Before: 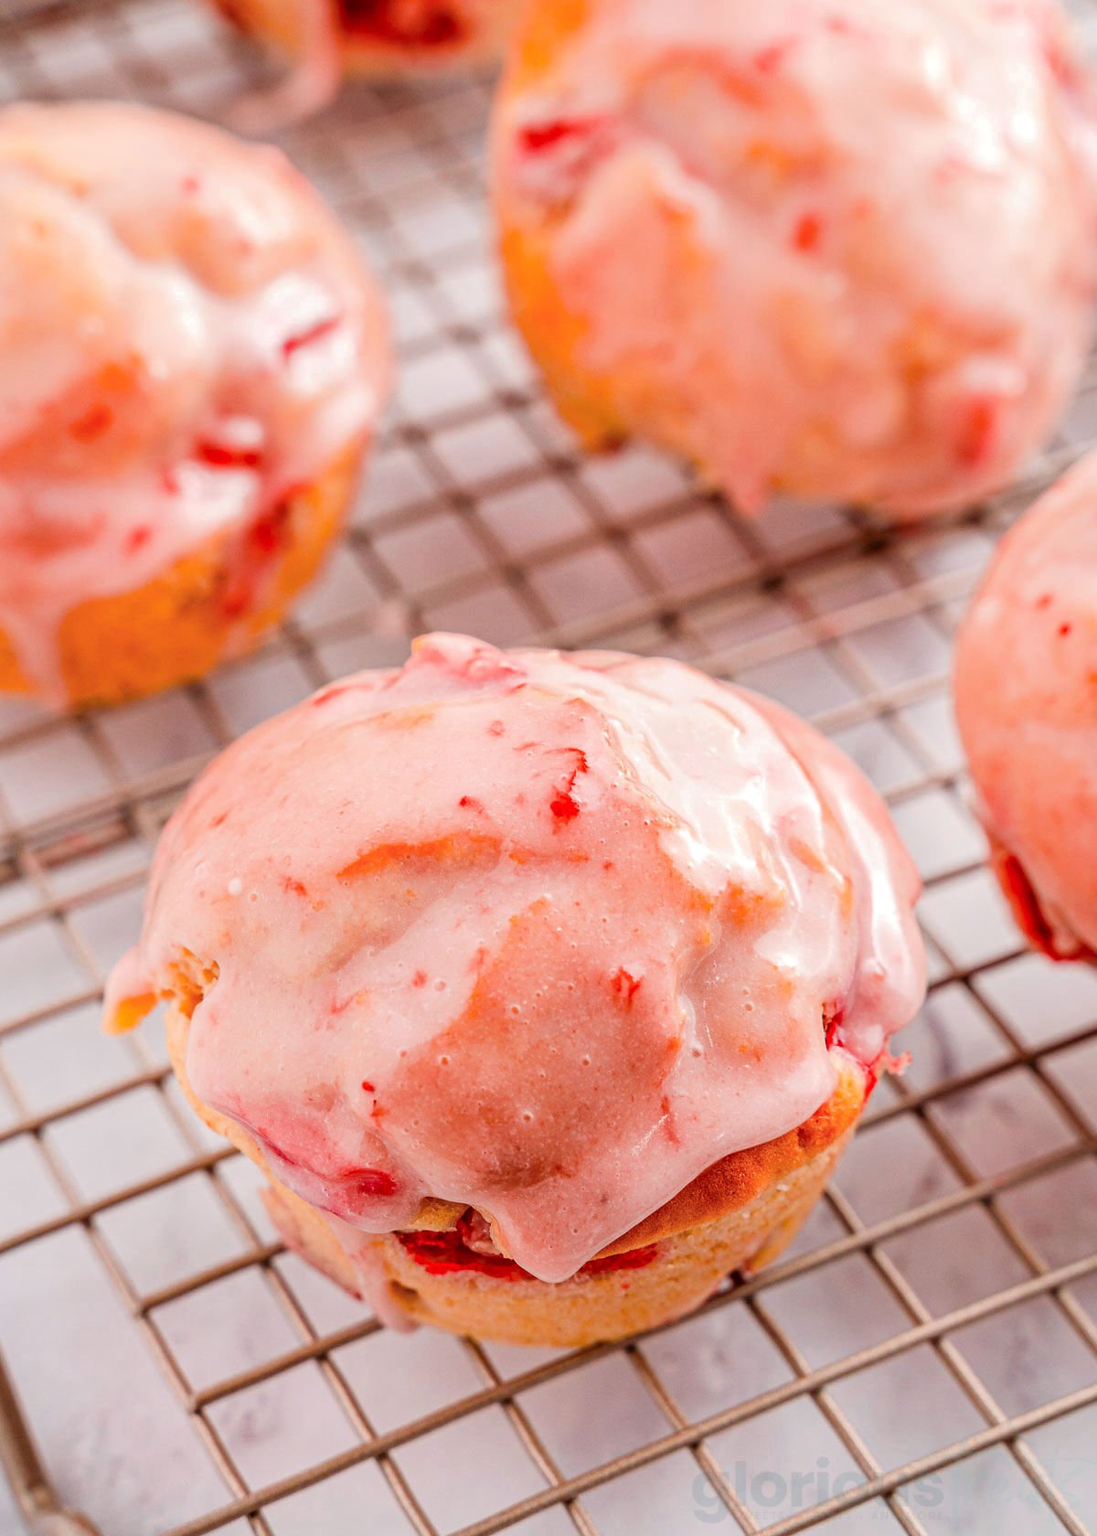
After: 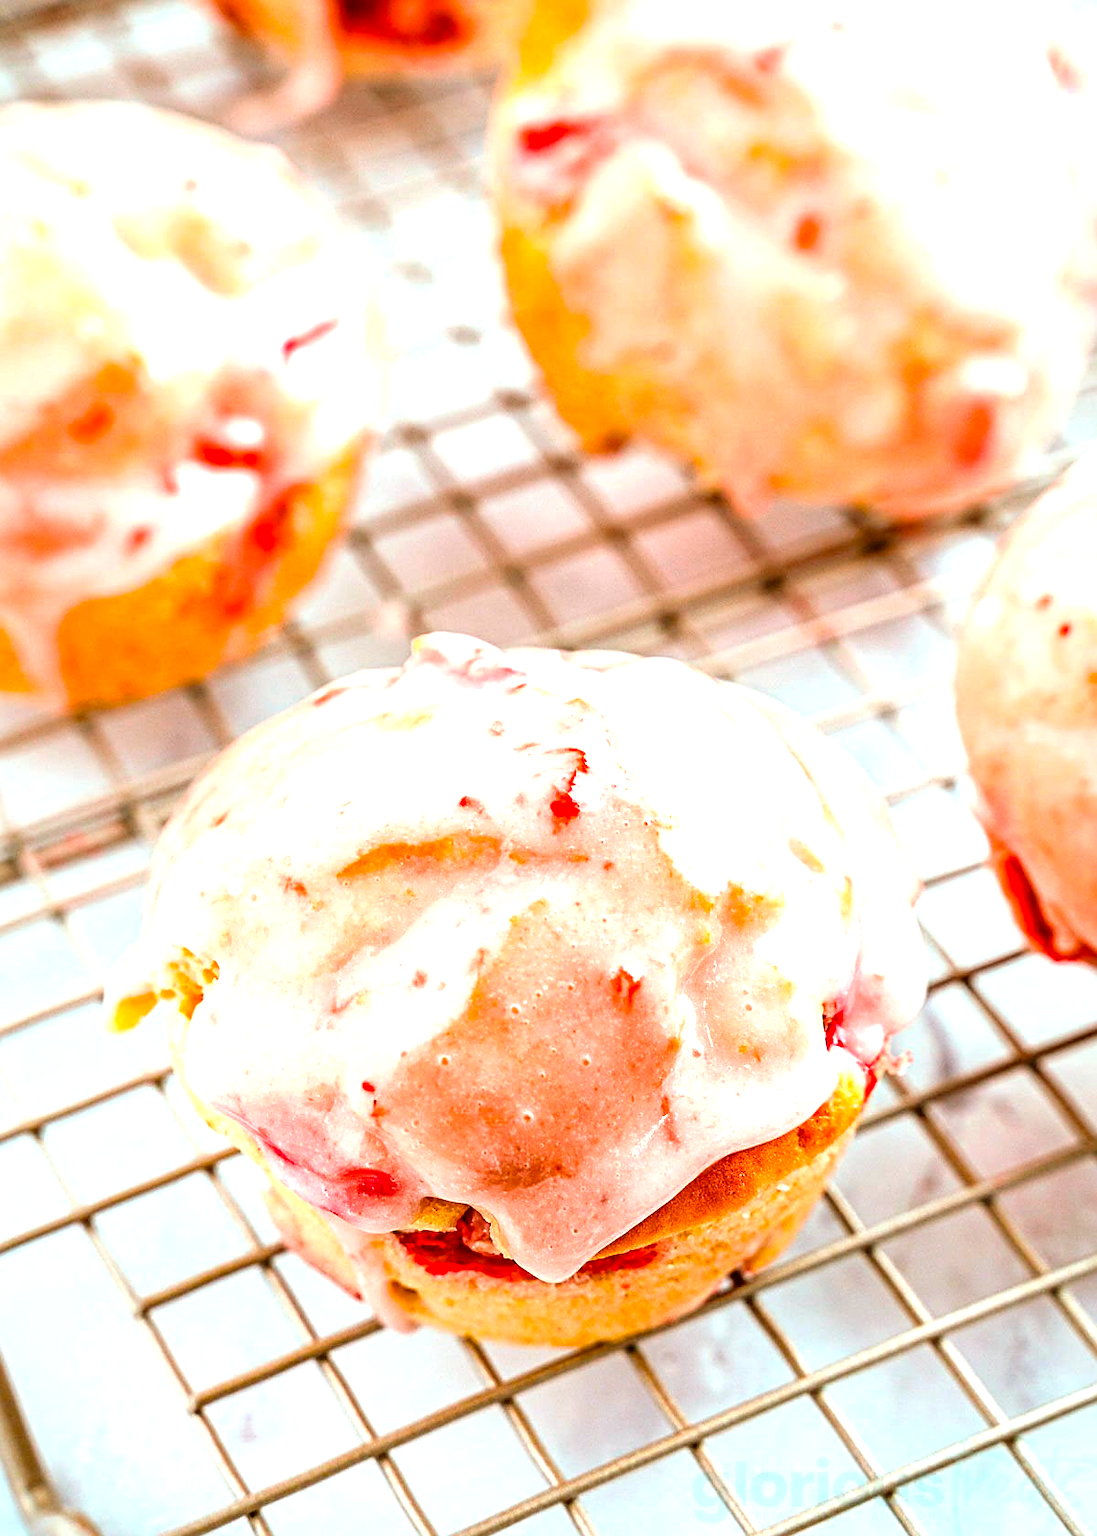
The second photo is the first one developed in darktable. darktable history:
color balance rgb: shadows lift › chroma 11.71%, shadows lift › hue 133.46°, highlights gain › chroma 4%, highlights gain › hue 200.2°, perceptual saturation grading › global saturation 18.05%
sharpen: on, module defaults
levels: levels [0, 0.374, 0.749]
